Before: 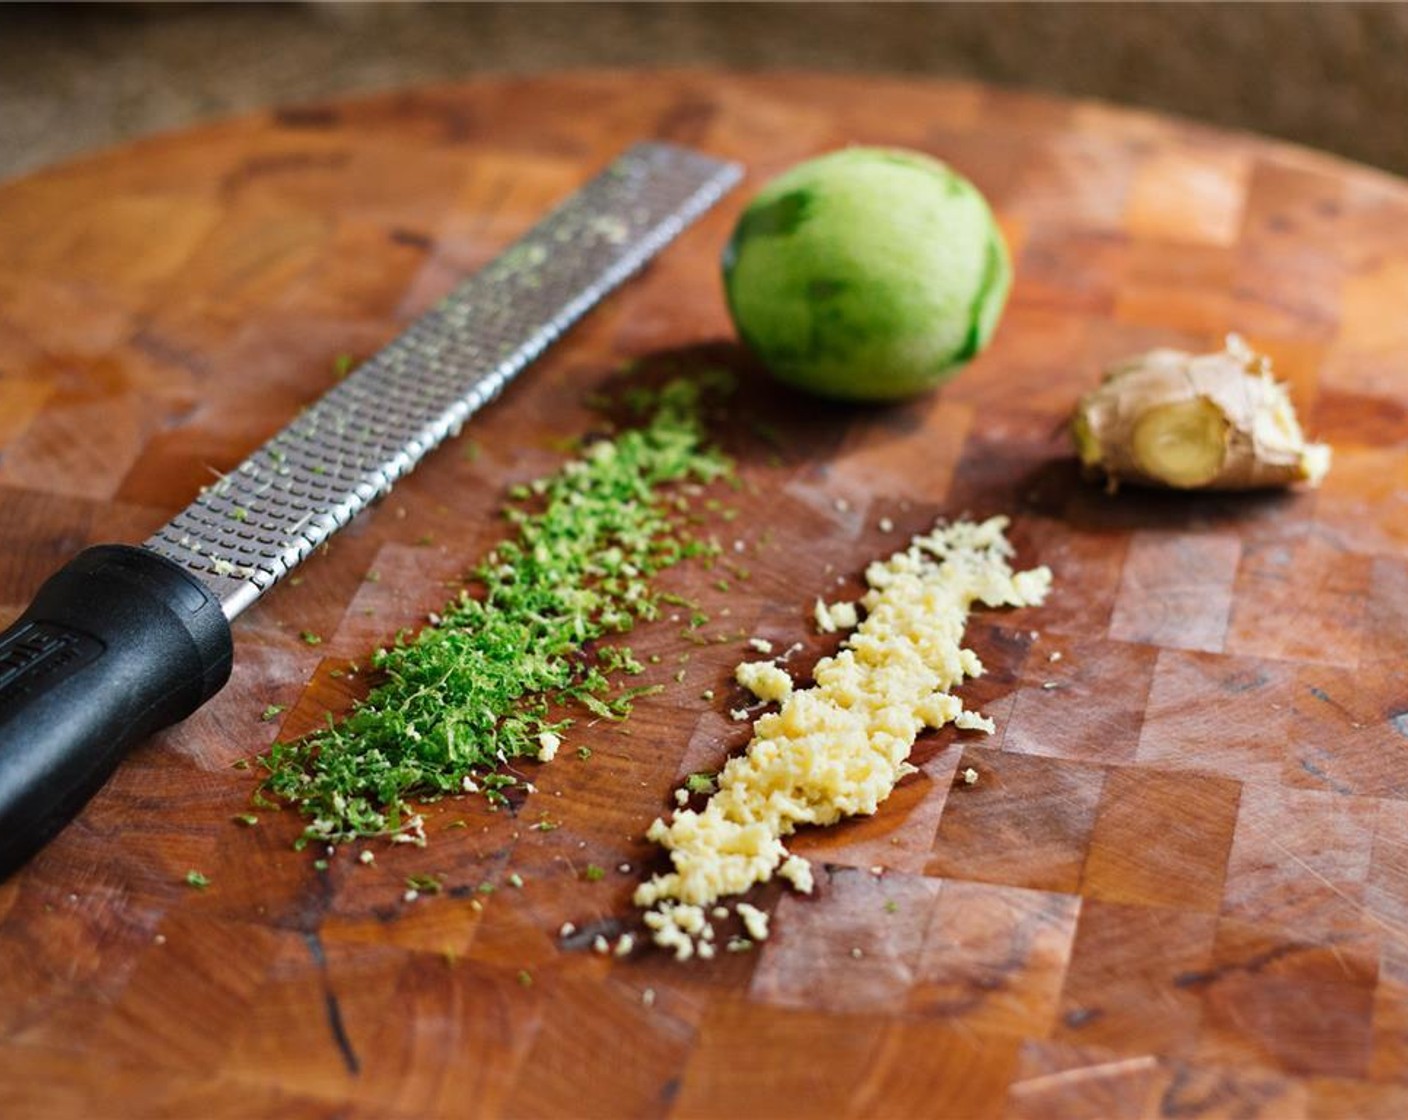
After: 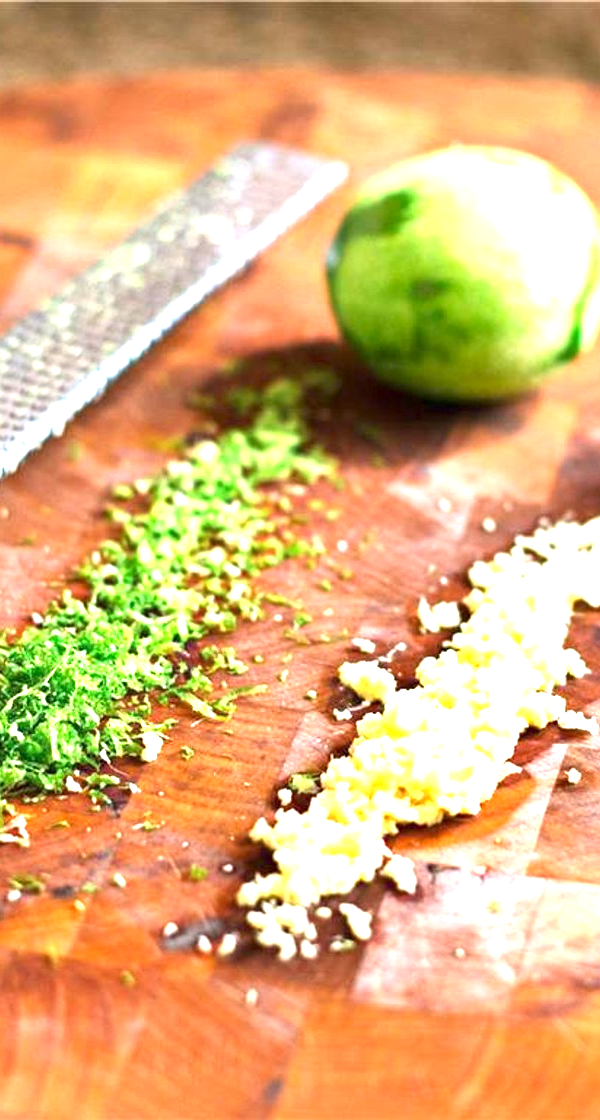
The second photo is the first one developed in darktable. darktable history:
crop: left 28.231%, right 29.134%
exposure: black level correction 0.001, exposure 1.804 EV, compensate highlight preservation false
shadows and highlights: radius 335.93, shadows 65.12, highlights 4.36, compress 87.48%, soften with gaussian
